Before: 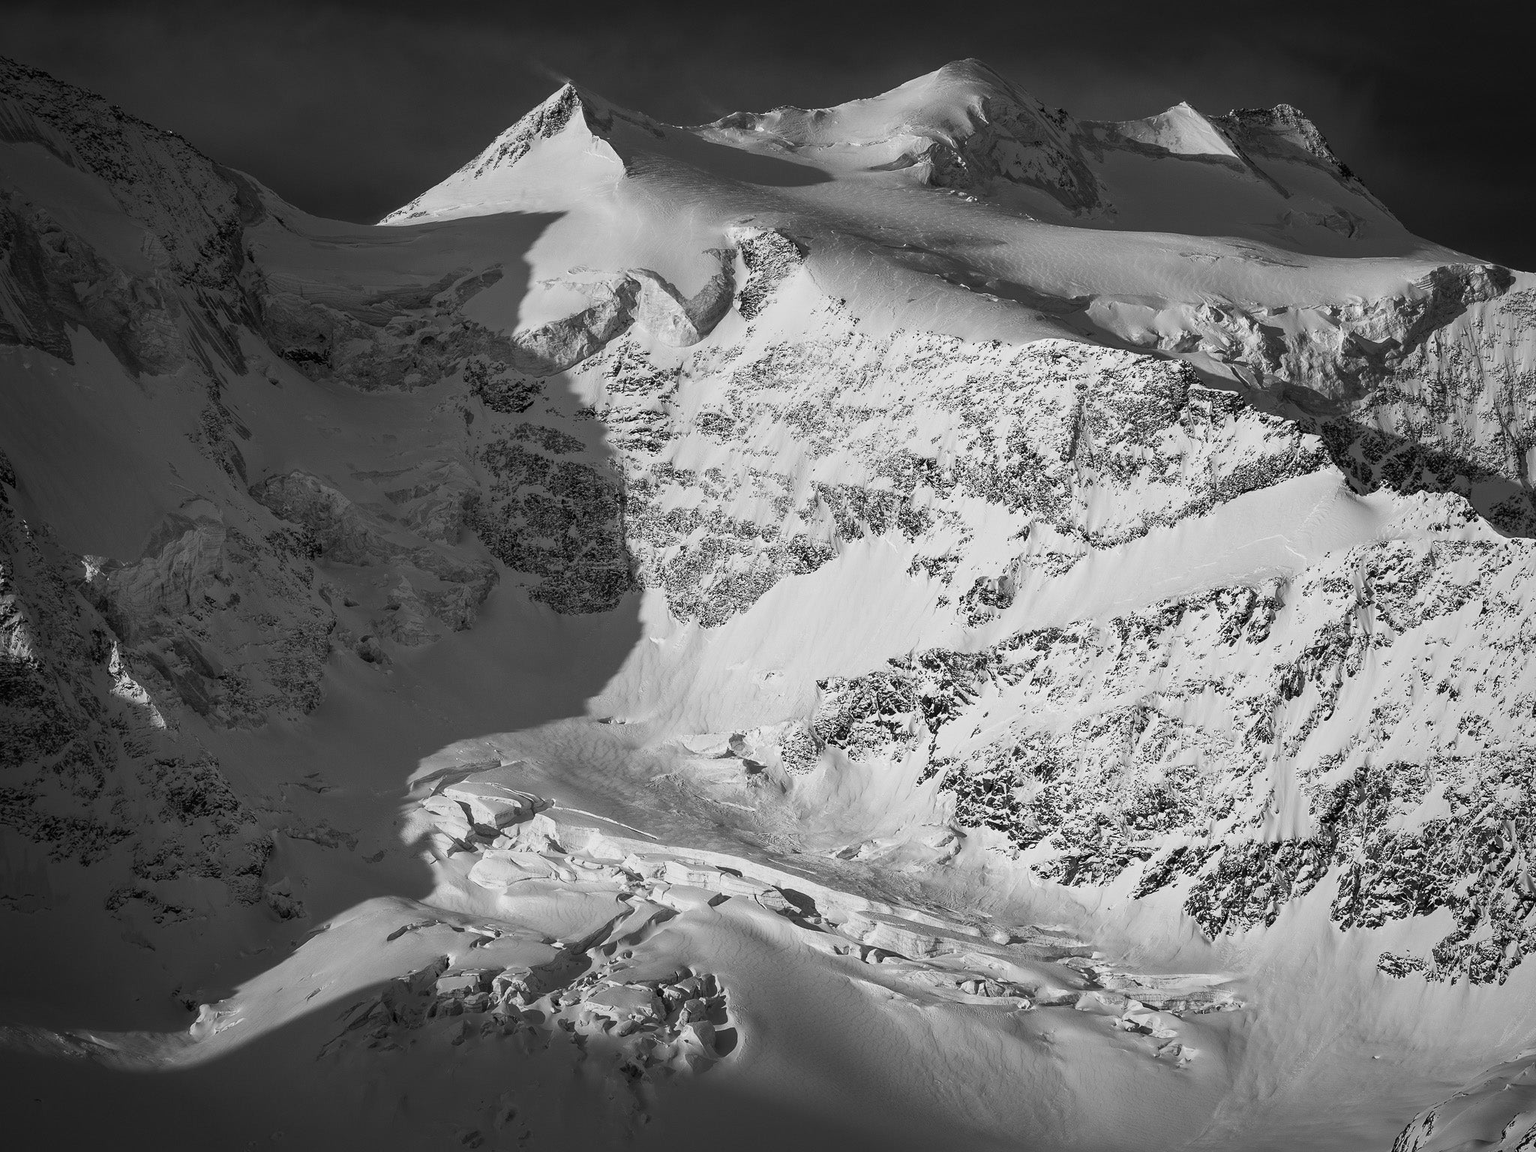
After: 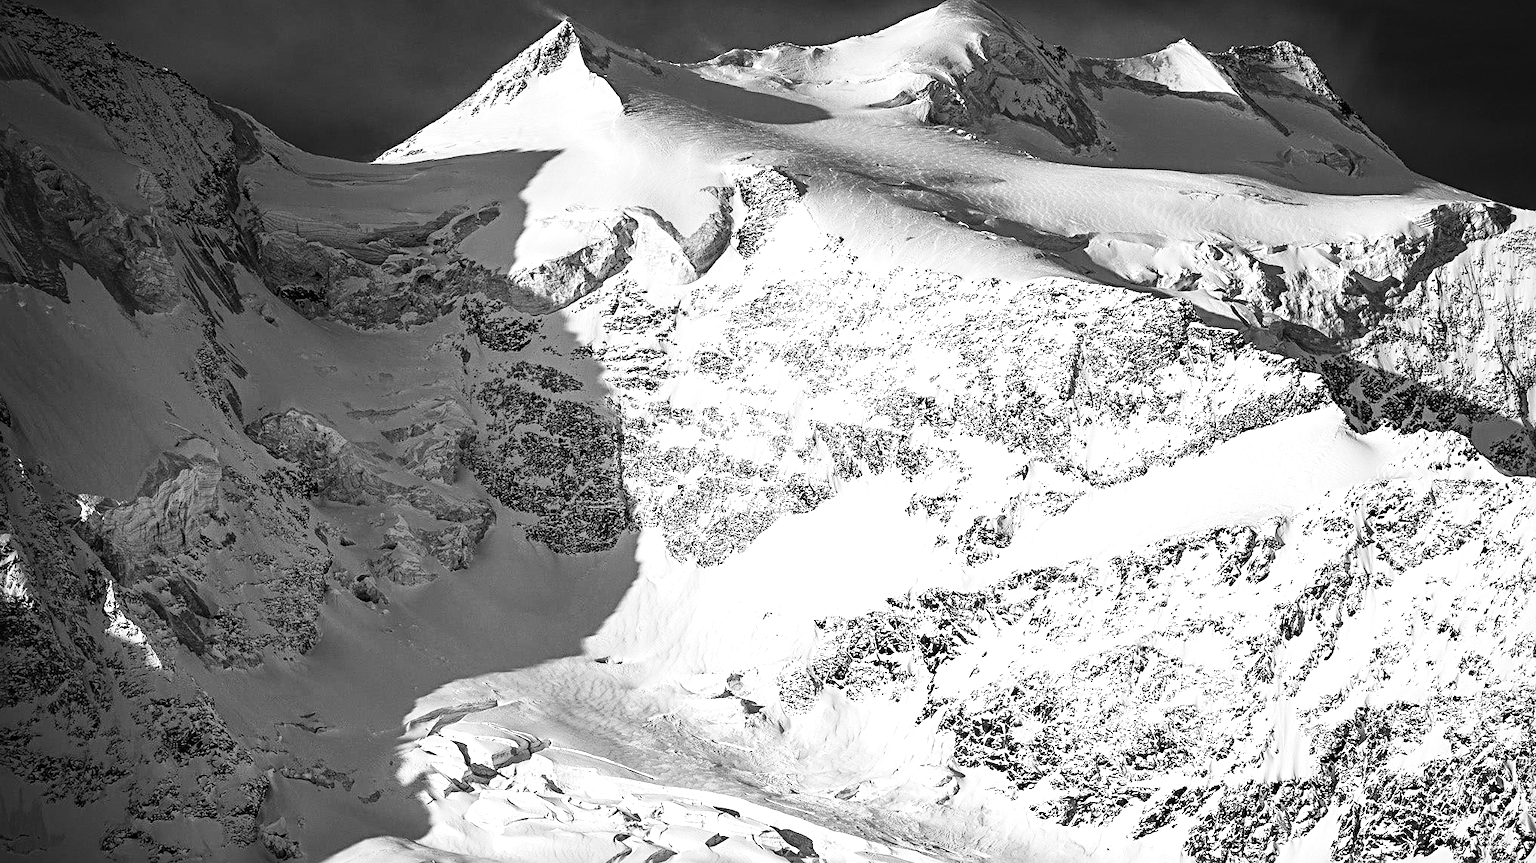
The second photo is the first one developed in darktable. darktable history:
crop: left 0.387%, top 5.469%, bottom 19.809%
sharpen: radius 4
base curve: curves: ch0 [(0, 0) (0.032, 0.025) (0.121, 0.166) (0.206, 0.329) (0.605, 0.79) (1, 1)], preserve colors none
color balance rgb: shadows lift › luminance -10%, highlights gain › luminance 10%, saturation formula JzAzBz (2021)
tone equalizer: on, module defaults
exposure: black level correction 0, exposure 0.7 EV, compensate exposure bias true, compensate highlight preservation false
